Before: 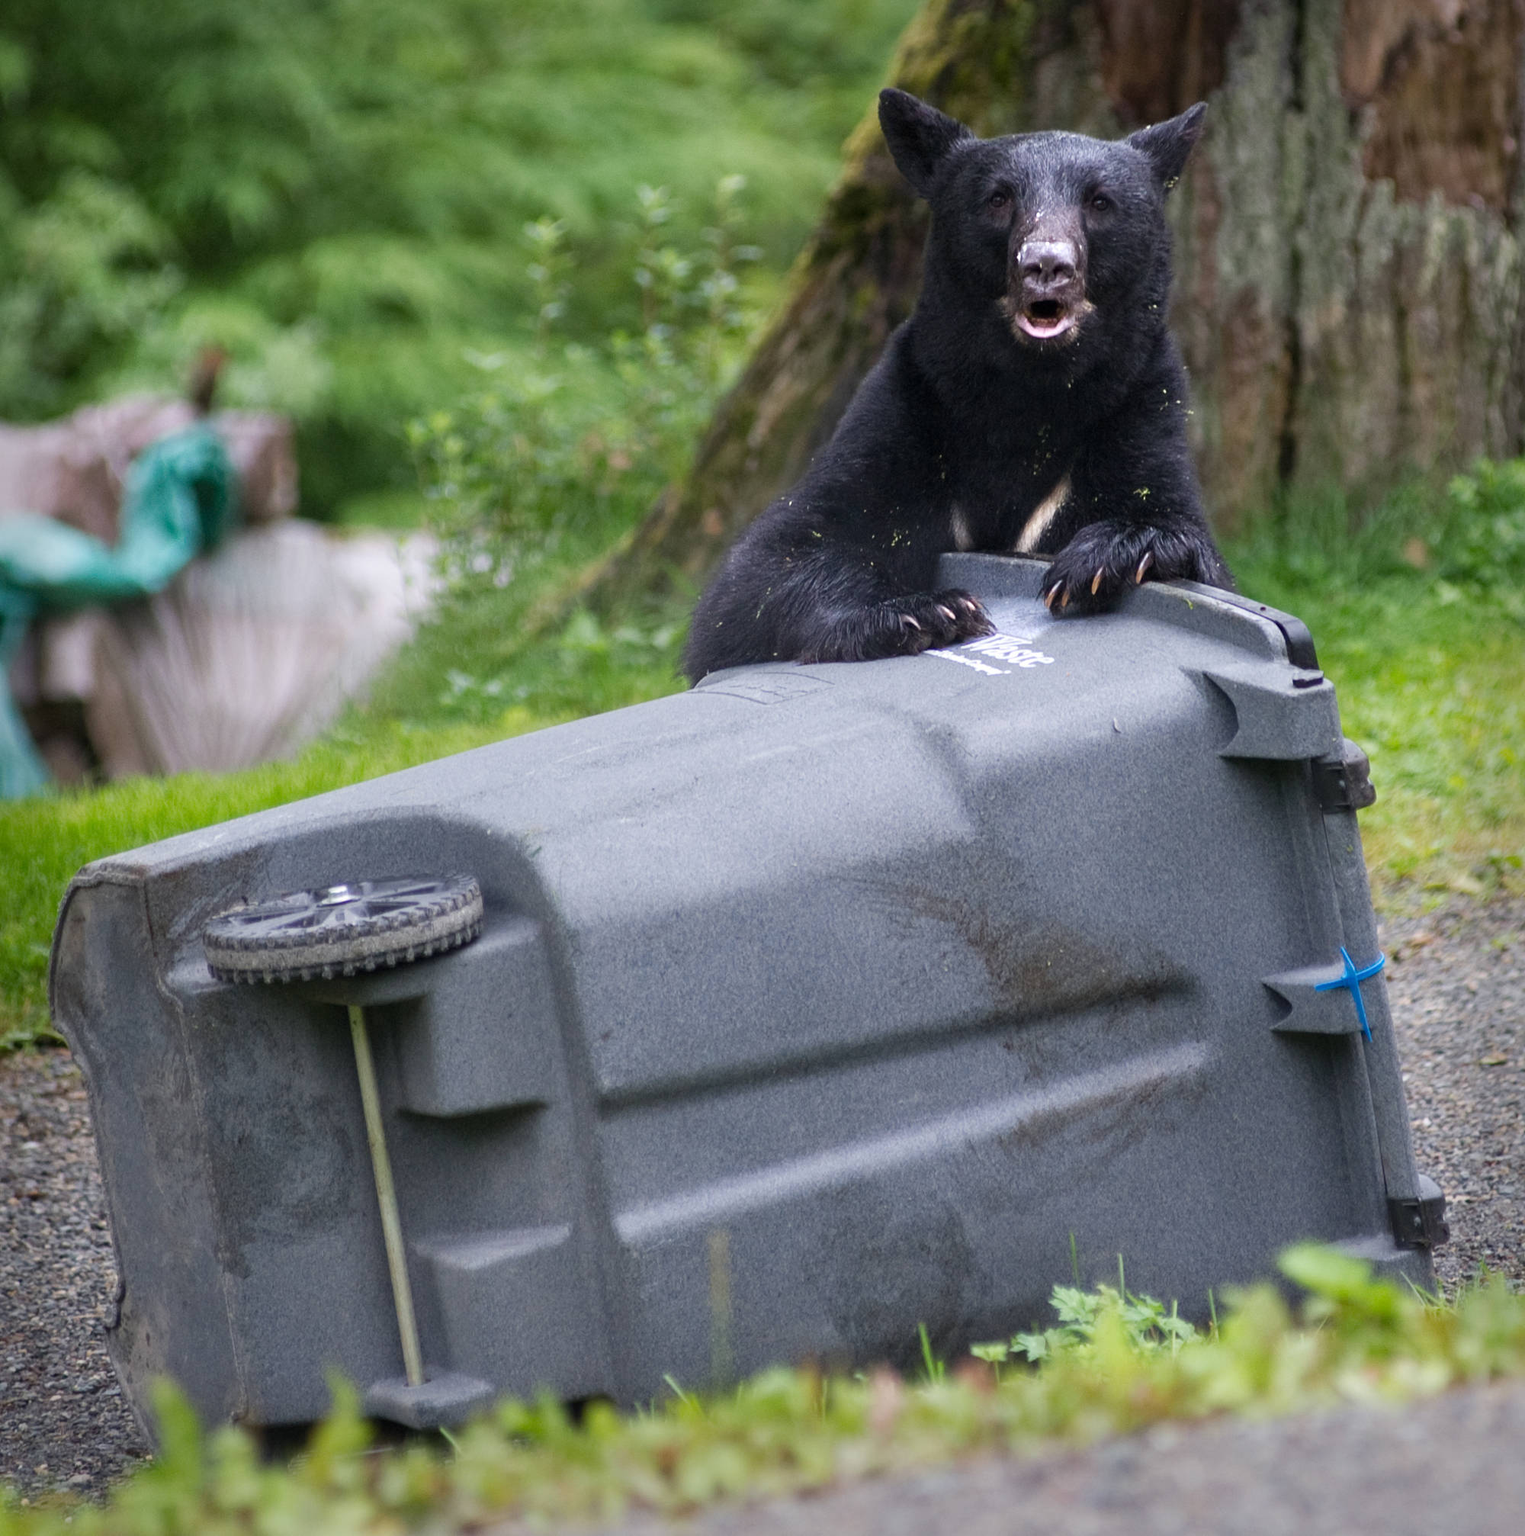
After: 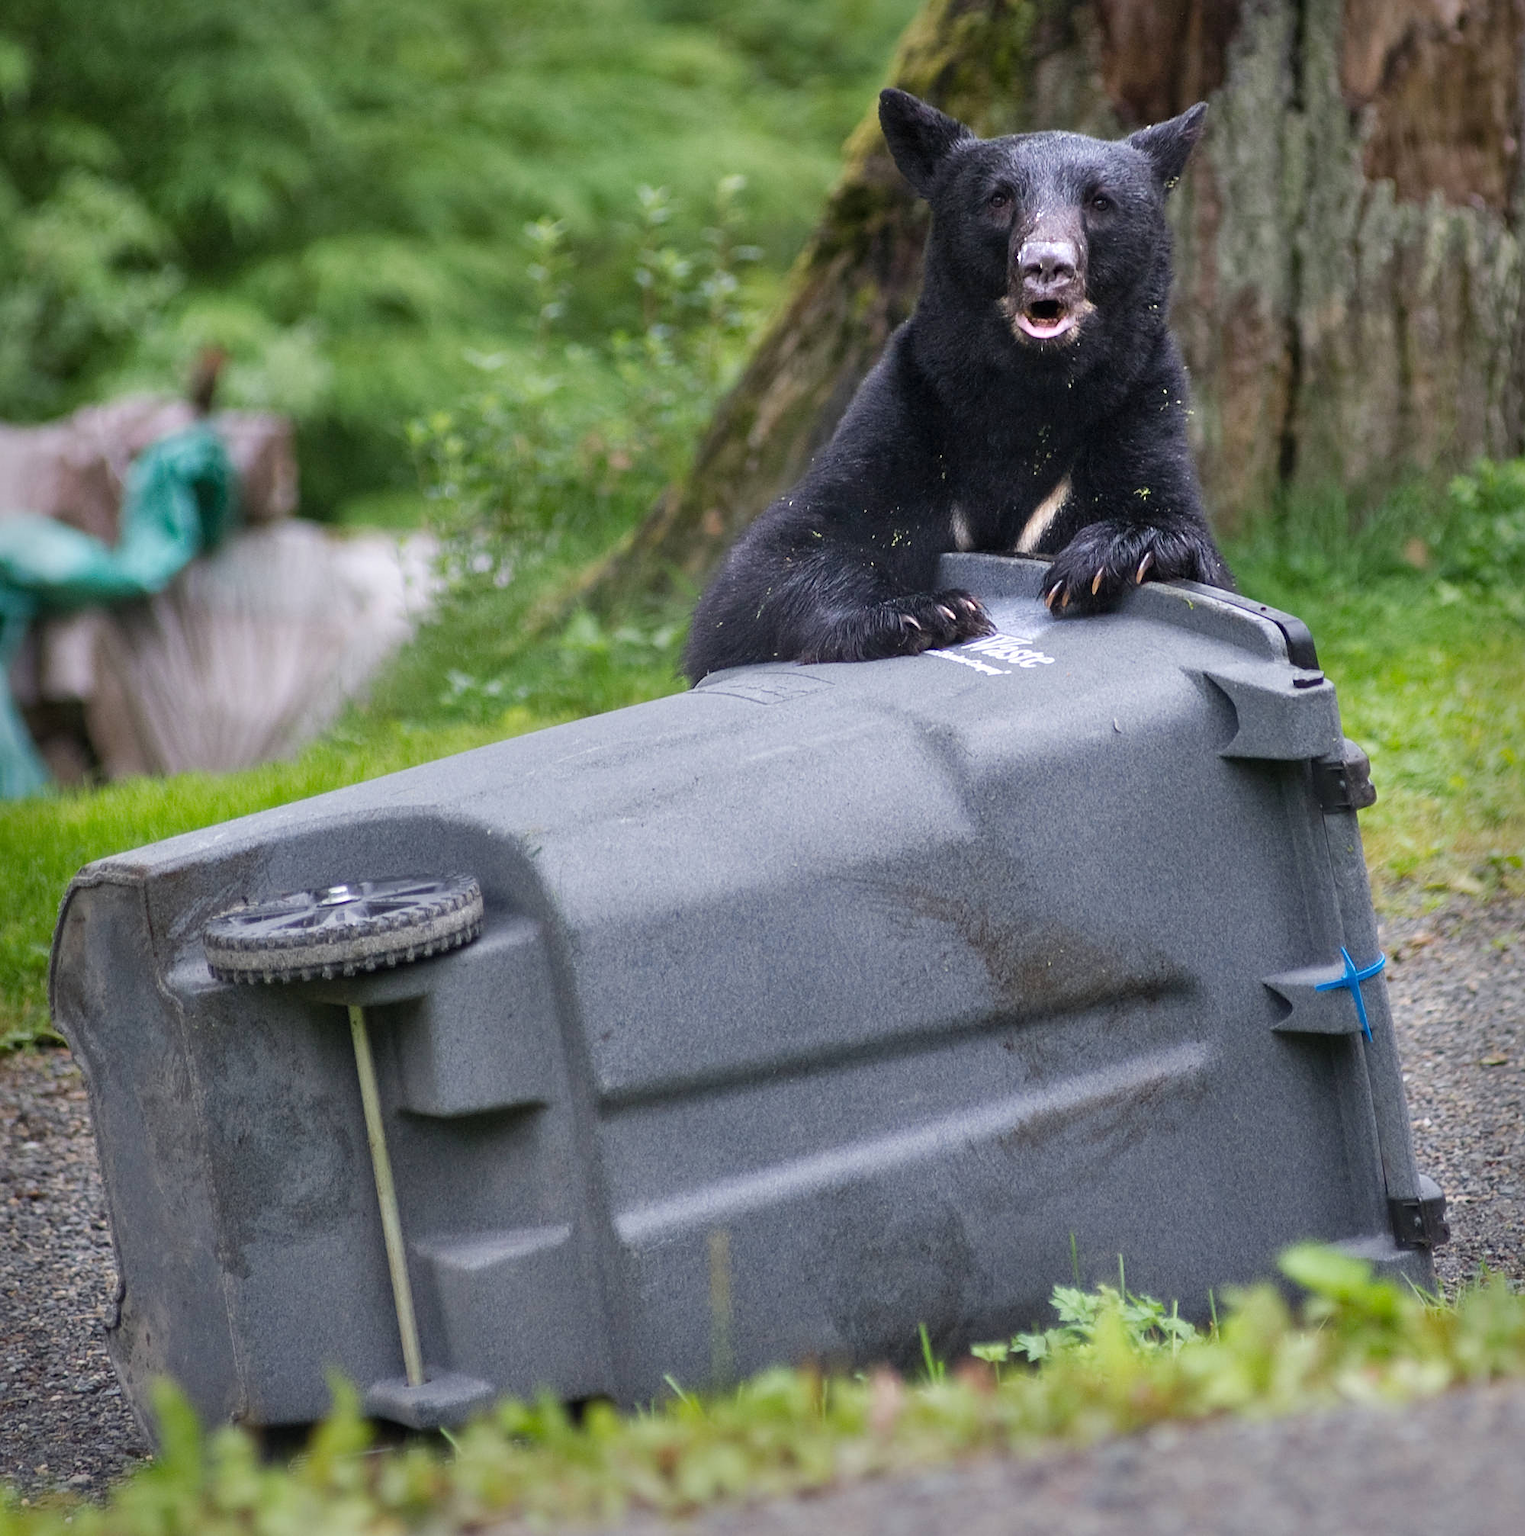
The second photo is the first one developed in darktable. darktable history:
shadows and highlights: soften with gaussian
sharpen: radius 0.969, amount 0.604
